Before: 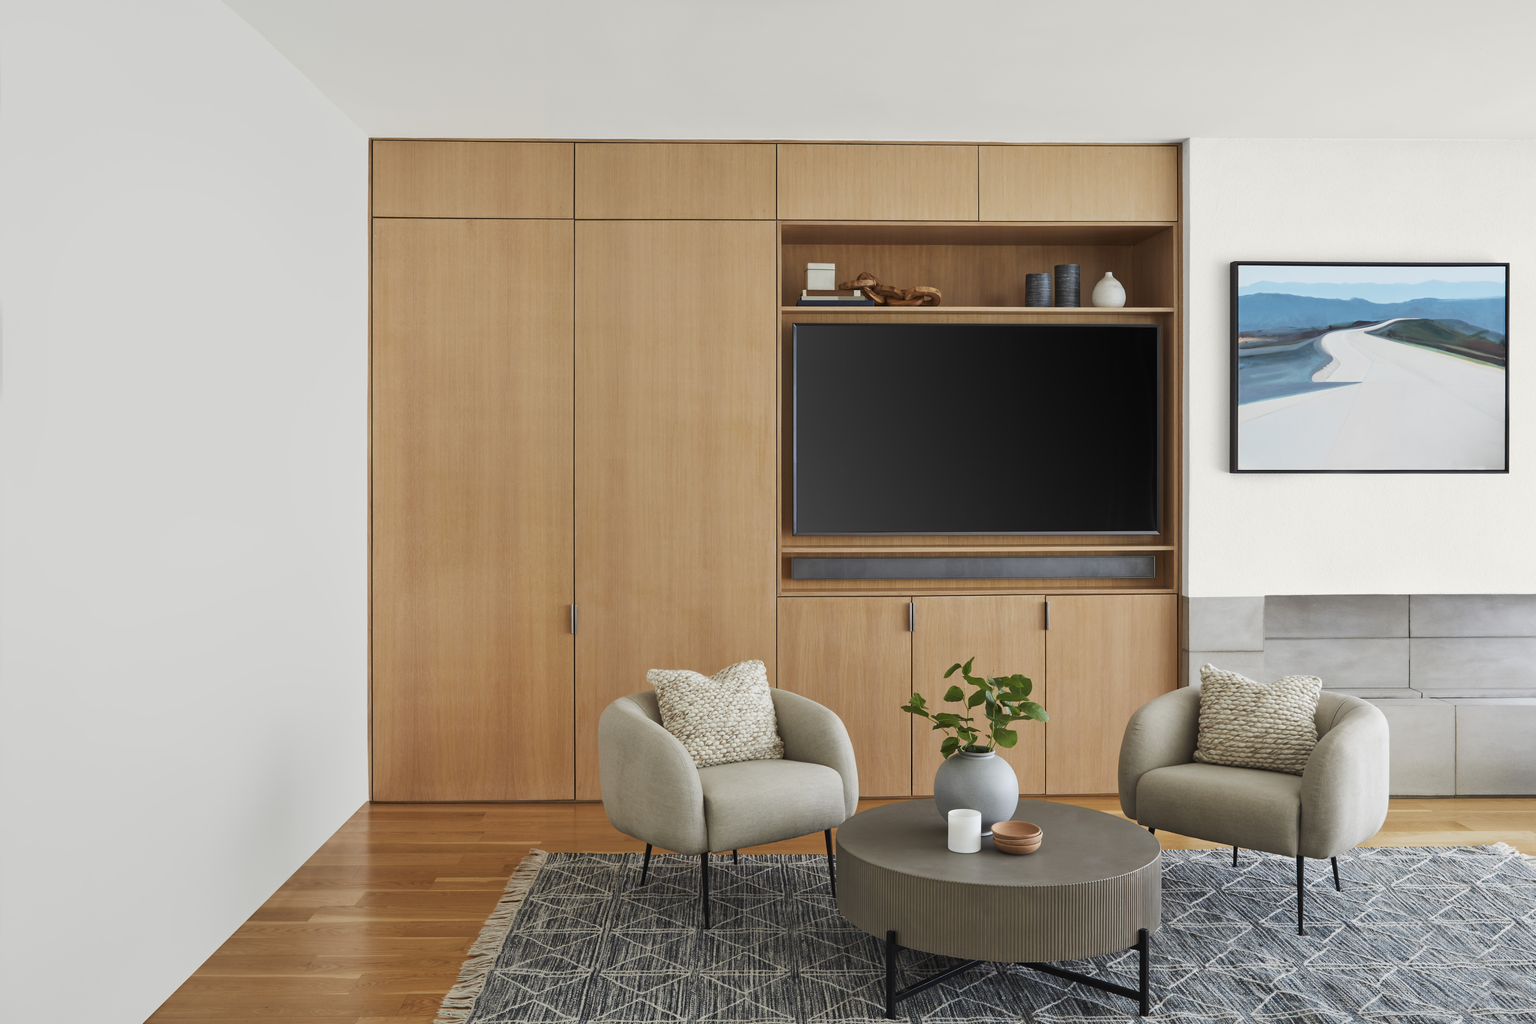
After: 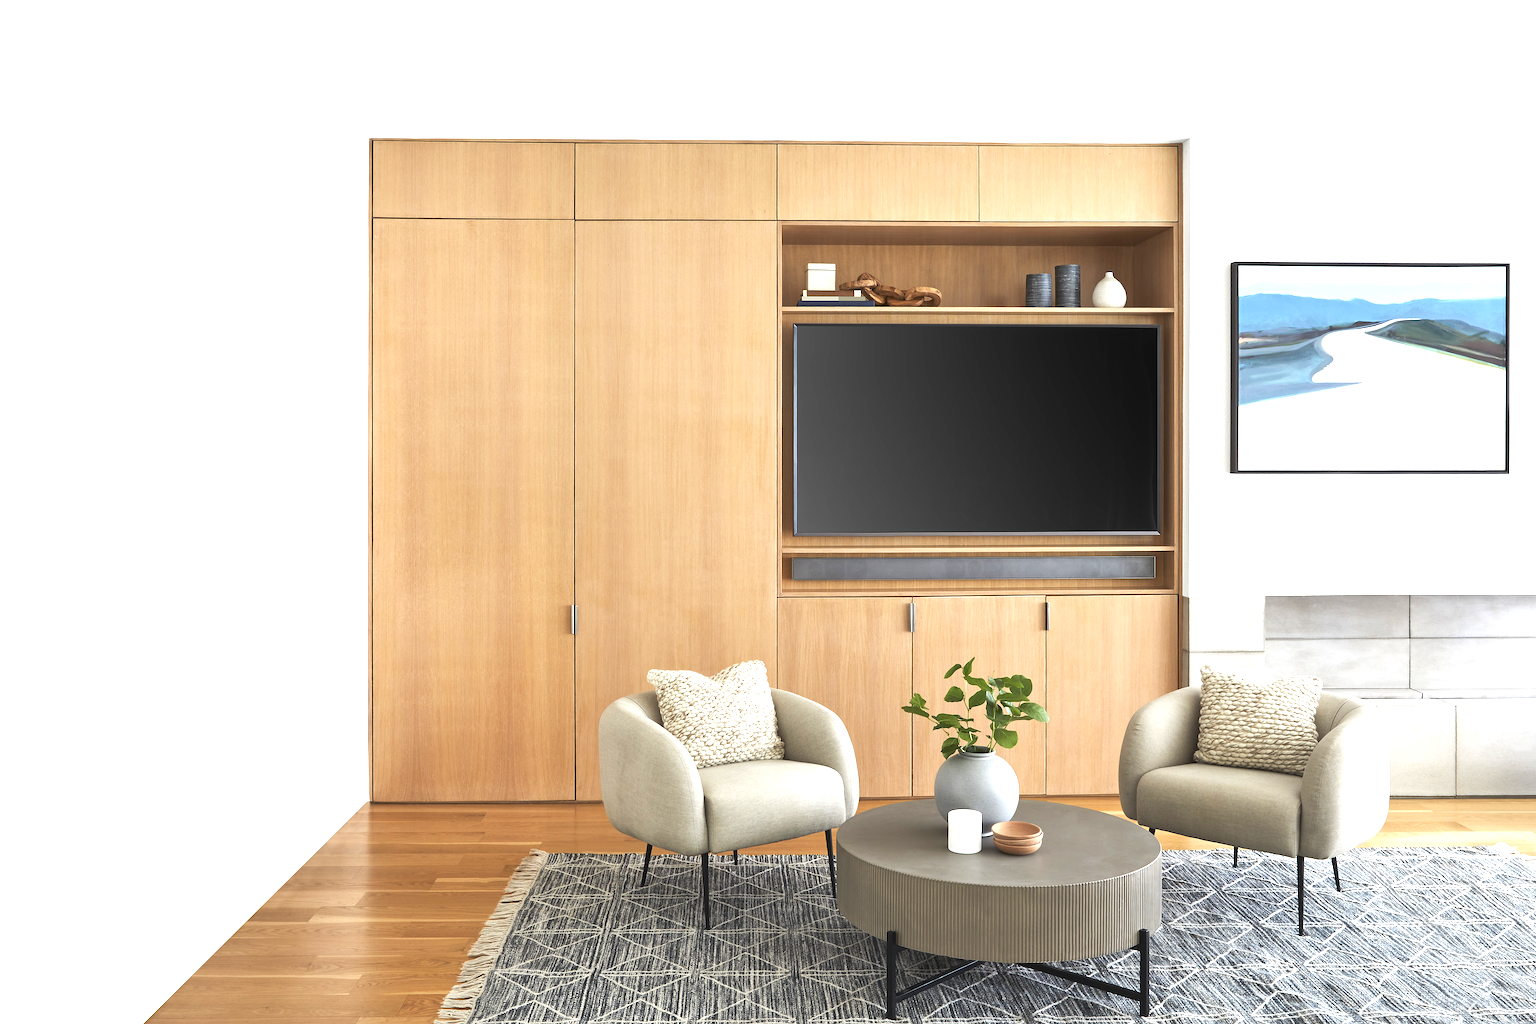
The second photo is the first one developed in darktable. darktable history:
sharpen: on, module defaults
exposure: black level correction 0, exposure 1.098 EV, compensate highlight preservation false
